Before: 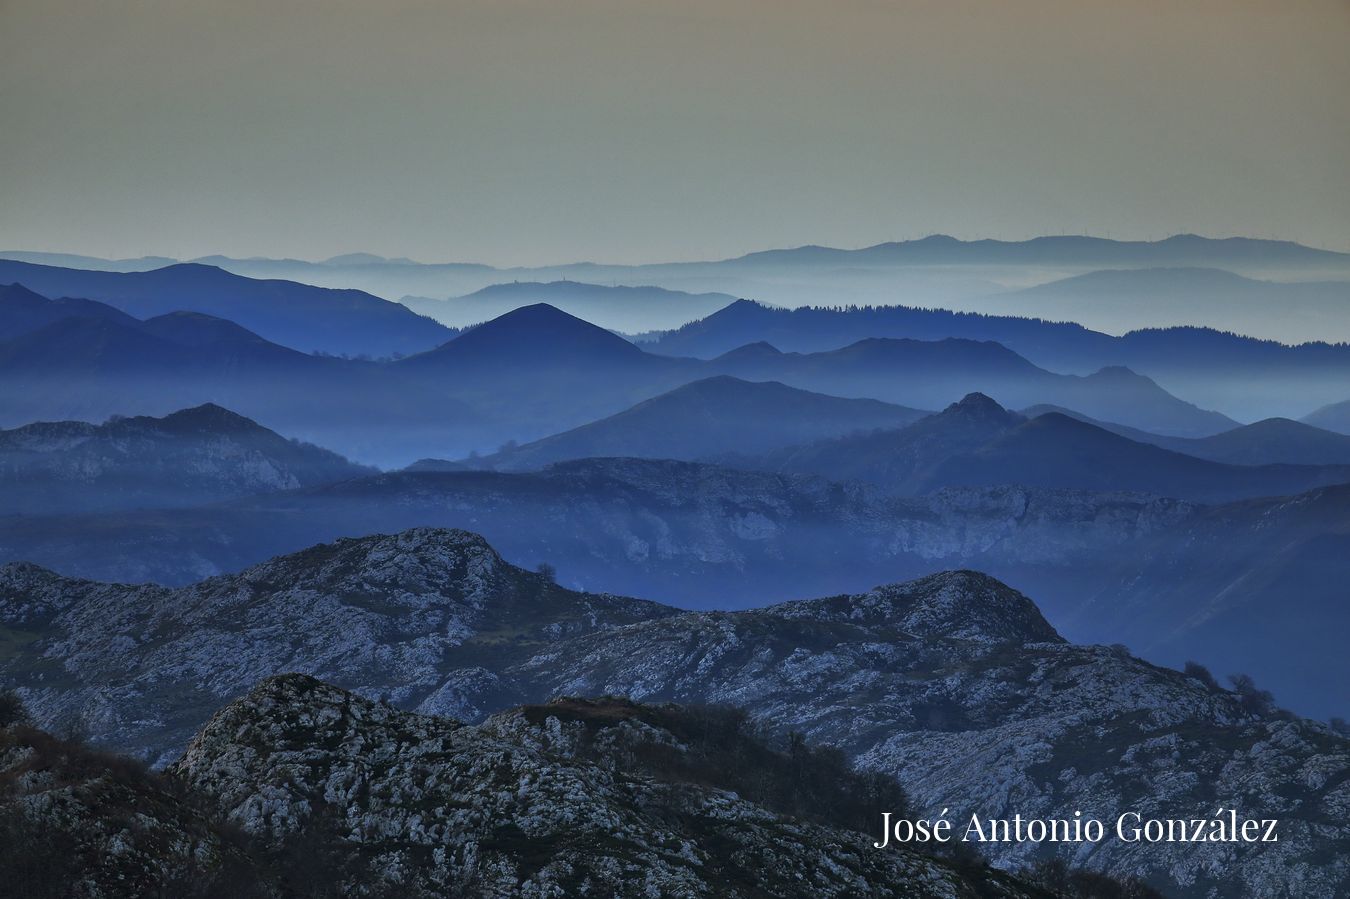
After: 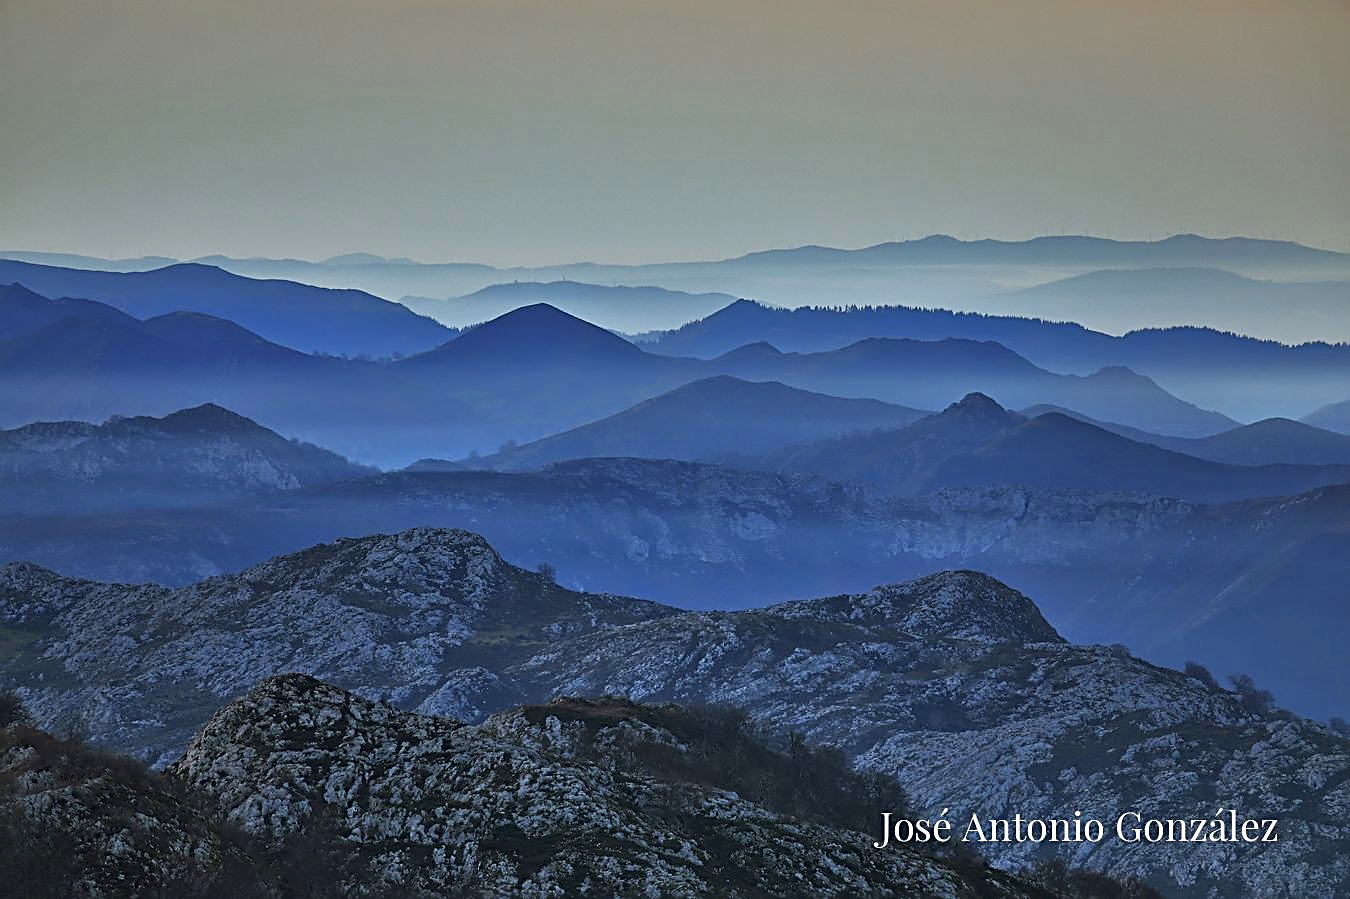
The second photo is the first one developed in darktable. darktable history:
sharpen: radius 2.544, amount 0.64
contrast brightness saturation: contrast 0.029, brightness 0.069, saturation 0.124
